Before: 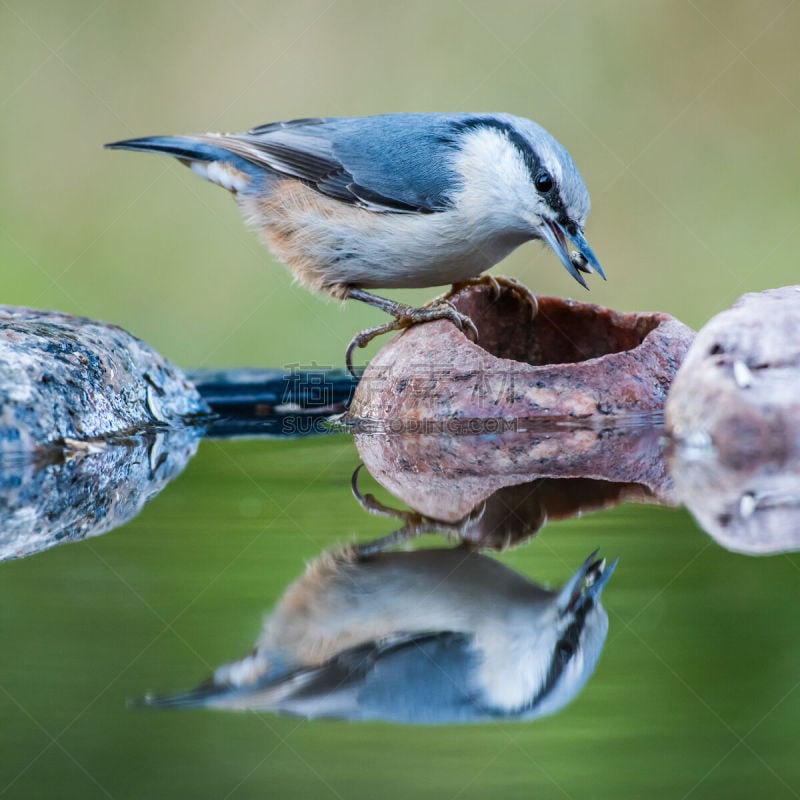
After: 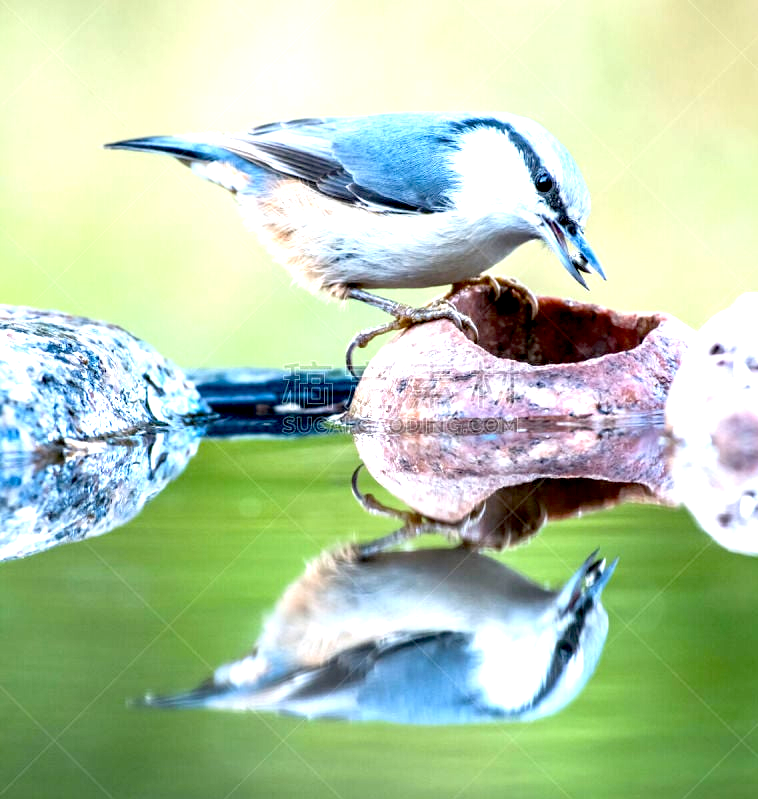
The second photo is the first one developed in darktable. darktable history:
exposure: black level correction 0.009, exposure 1.425 EV, compensate highlight preservation false
crop and rotate: right 5.167%
